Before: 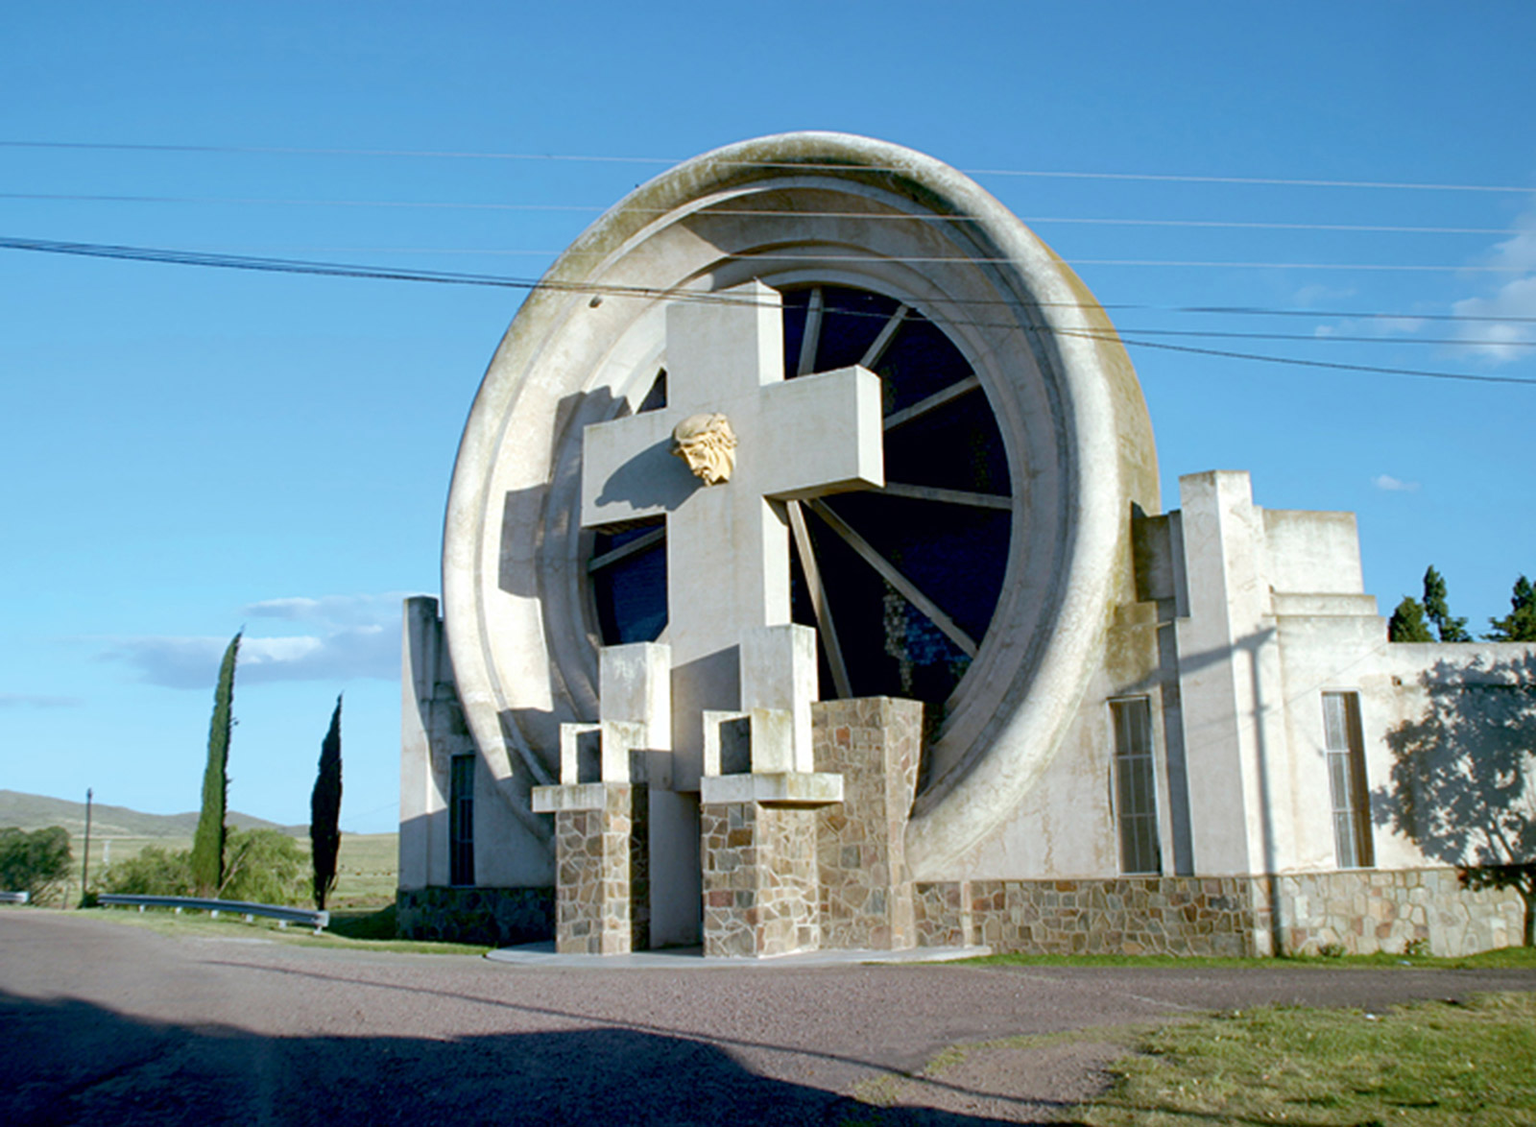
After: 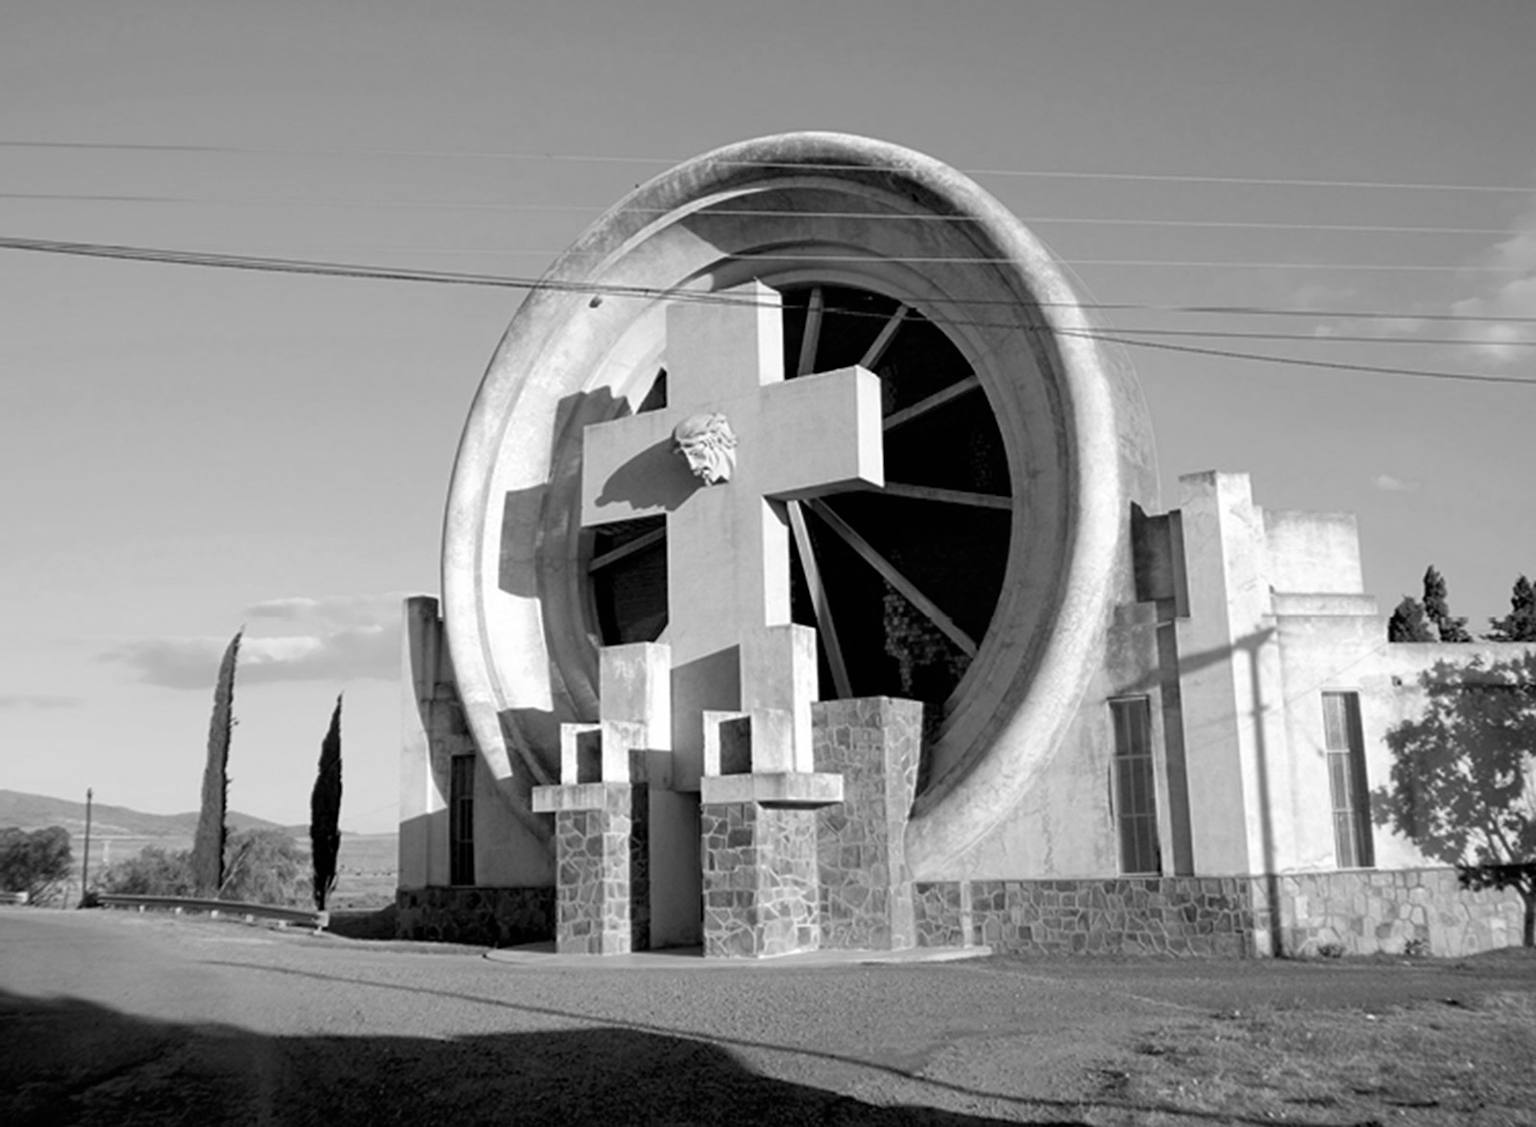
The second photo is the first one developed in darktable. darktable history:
monochrome: on, module defaults
vibrance: vibrance 75%
